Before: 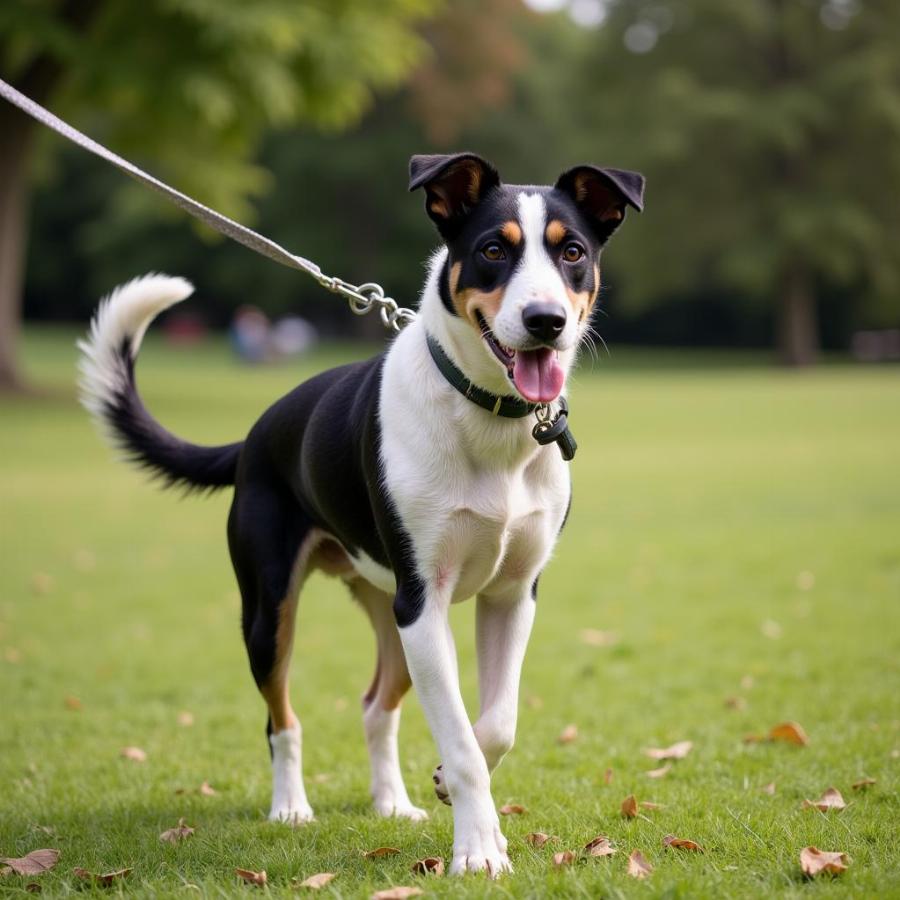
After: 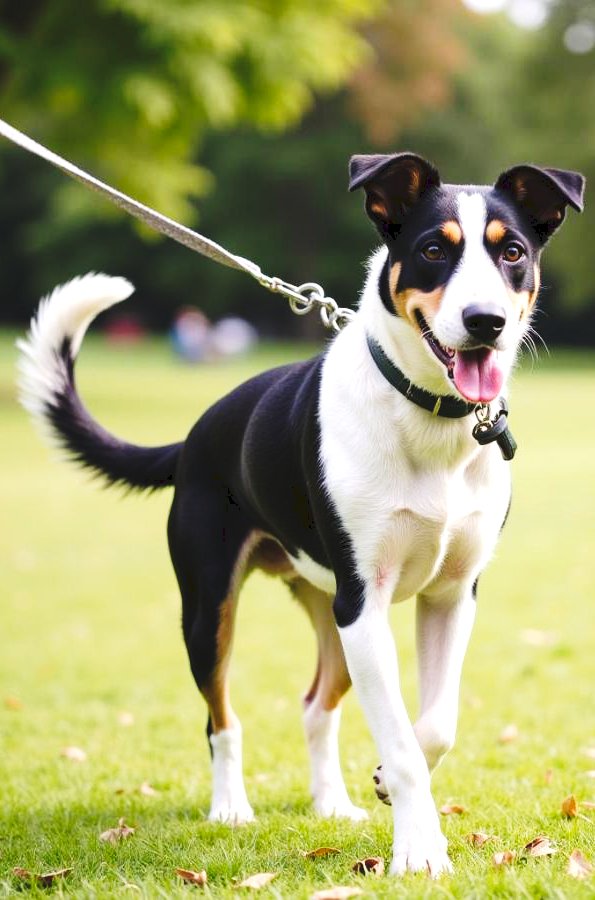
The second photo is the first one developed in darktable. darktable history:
exposure: exposure 0.641 EV, compensate highlight preservation false
crop and rotate: left 6.701%, right 27.087%
tone curve: curves: ch0 [(0, 0) (0.003, 0.077) (0.011, 0.079) (0.025, 0.085) (0.044, 0.095) (0.069, 0.109) (0.1, 0.124) (0.136, 0.142) (0.177, 0.169) (0.224, 0.207) (0.277, 0.267) (0.335, 0.347) (0.399, 0.442) (0.468, 0.54) (0.543, 0.635) (0.623, 0.726) (0.709, 0.813) (0.801, 0.882) (0.898, 0.934) (1, 1)], preserve colors none
